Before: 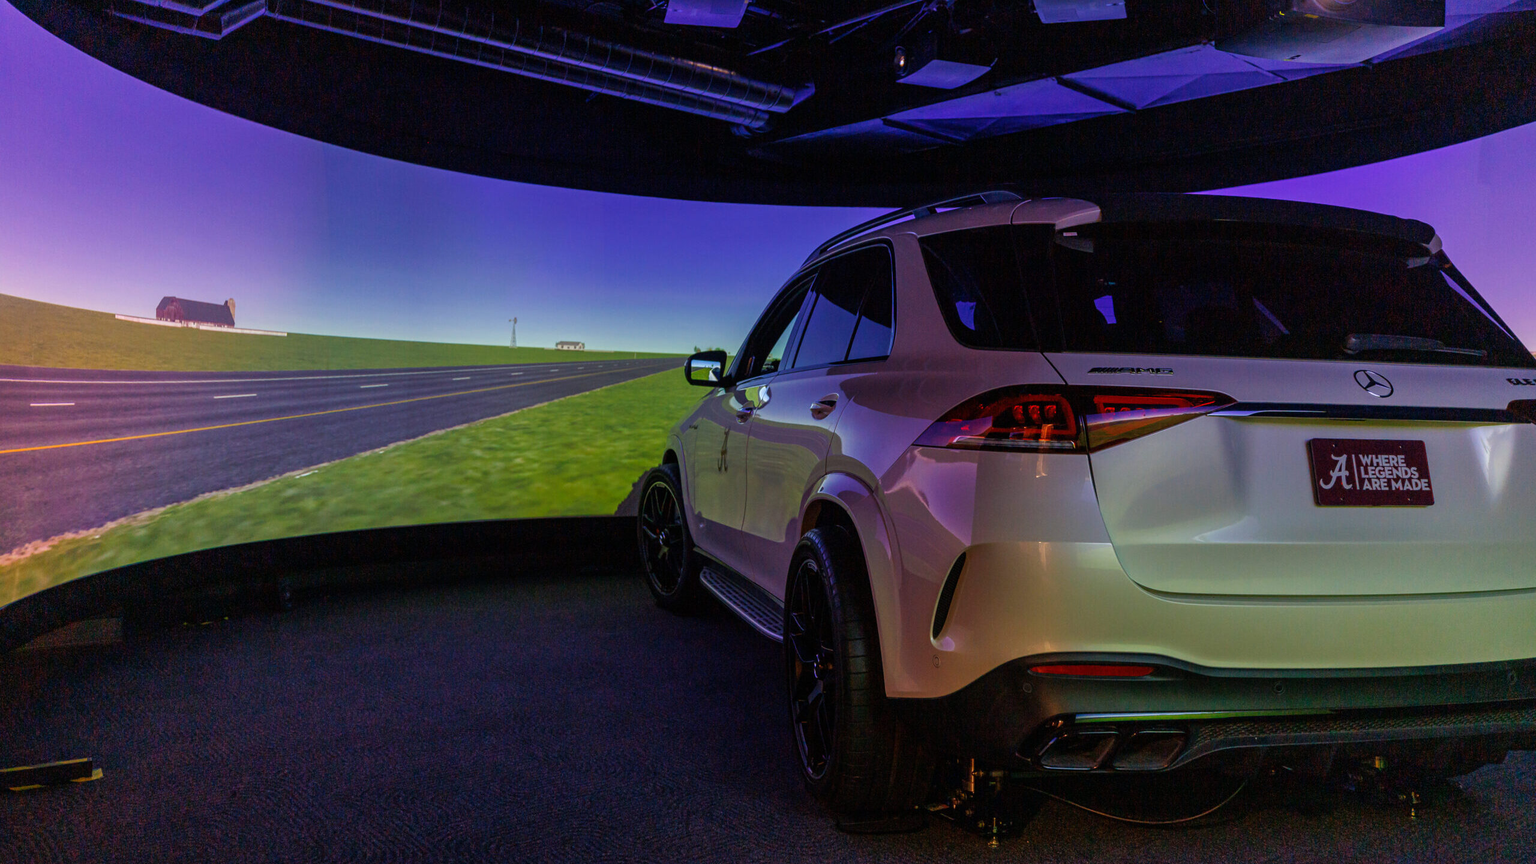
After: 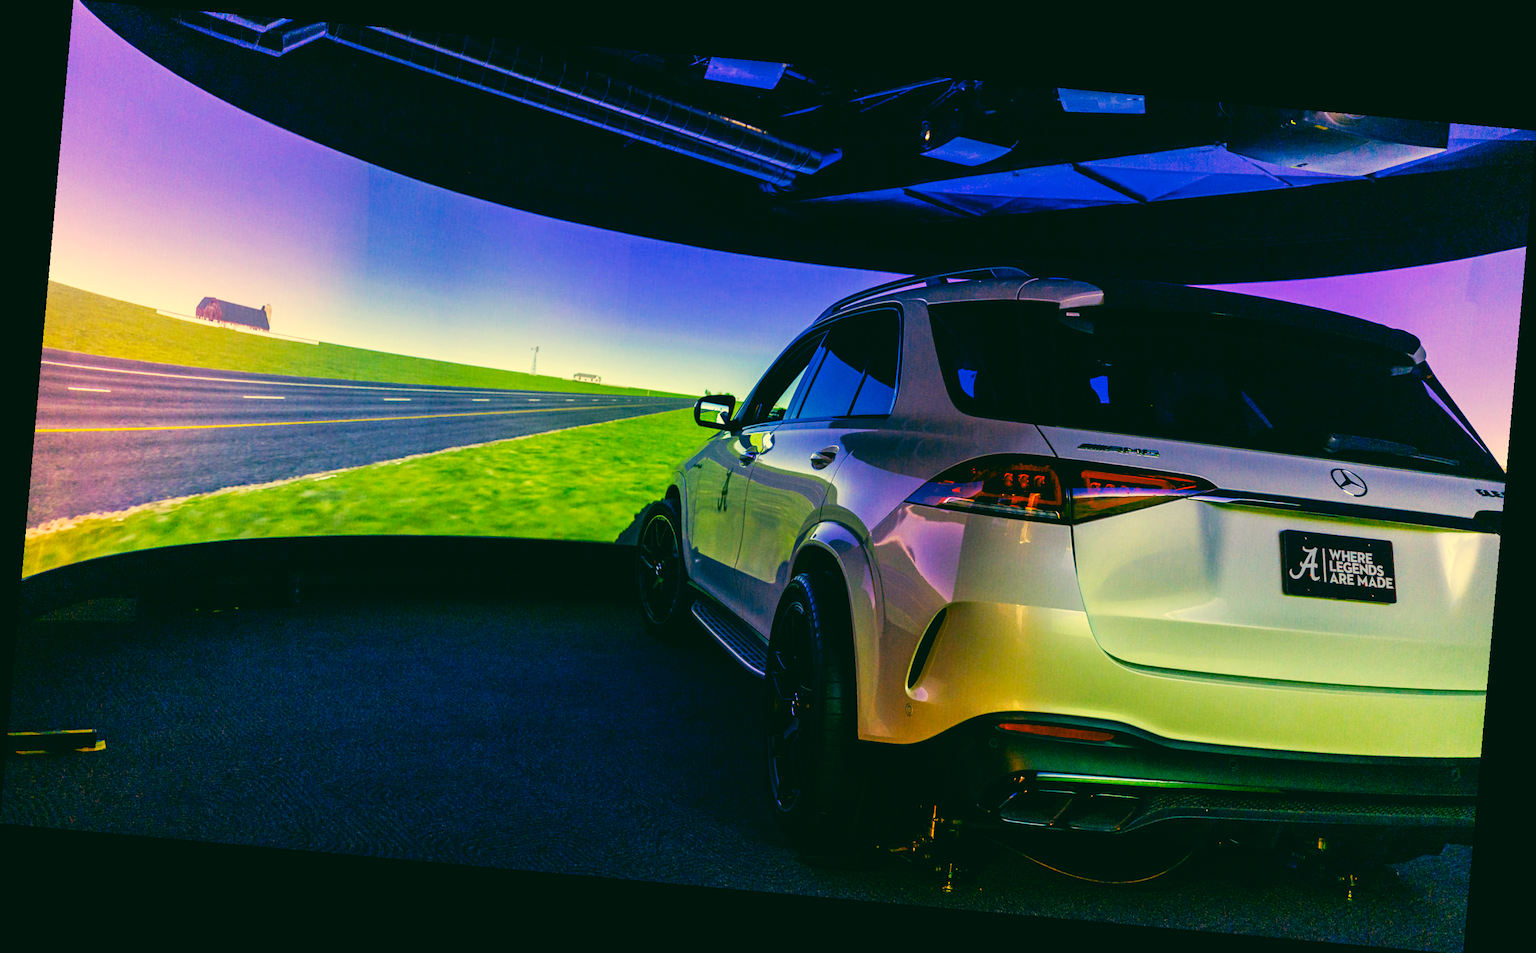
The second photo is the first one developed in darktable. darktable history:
base curve: curves: ch0 [(0, 0) (0.007, 0.004) (0.027, 0.03) (0.046, 0.07) (0.207, 0.54) (0.442, 0.872) (0.673, 0.972) (1, 1)], preserve colors none
rotate and perspective: rotation 5.12°, automatic cropping off
color correction: highlights a* 1.83, highlights b* 34.02, shadows a* -36.68, shadows b* -5.48
